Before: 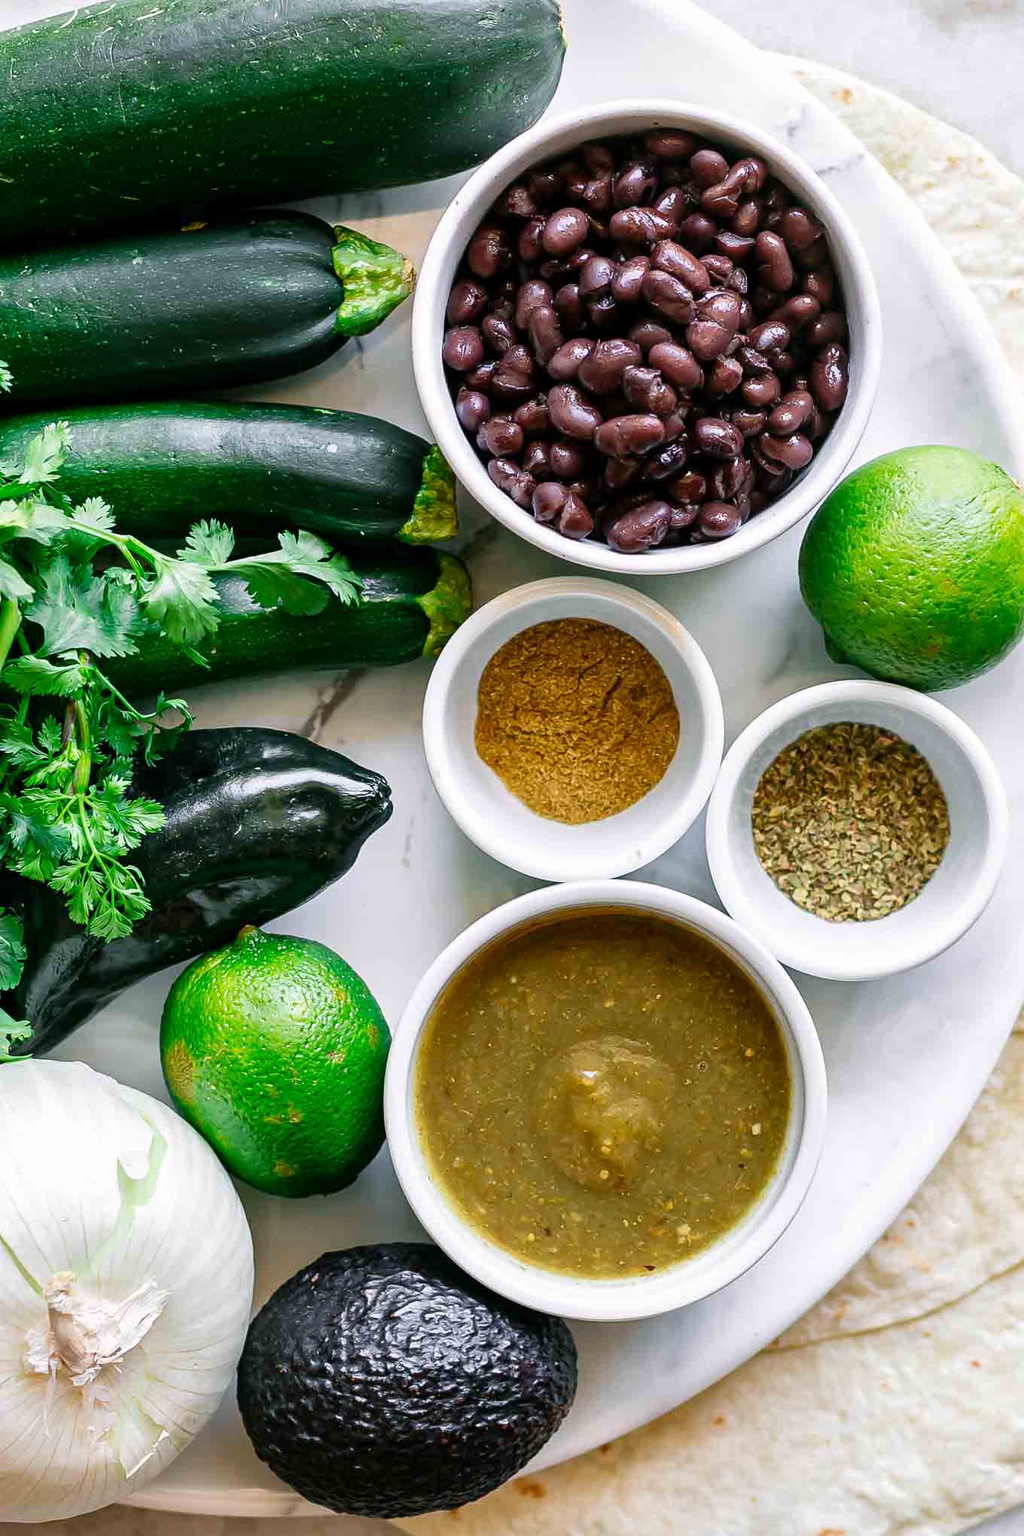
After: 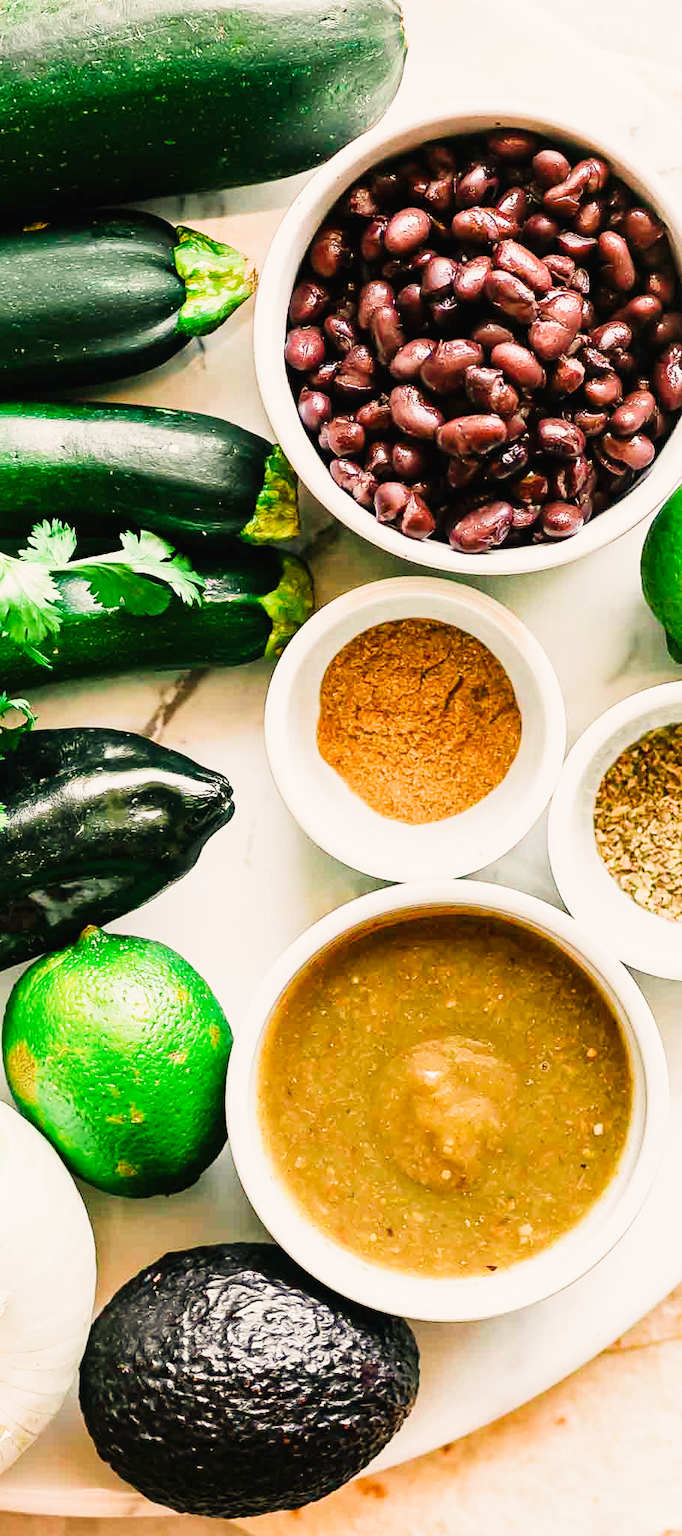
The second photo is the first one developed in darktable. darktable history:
sigmoid: contrast 1.8
exposure: black level correction -0.005, exposure 1.002 EV, compensate highlight preservation false
white balance: red 1.138, green 0.996, blue 0.812
crop and rotate: left 15.446%, right 17.836%
